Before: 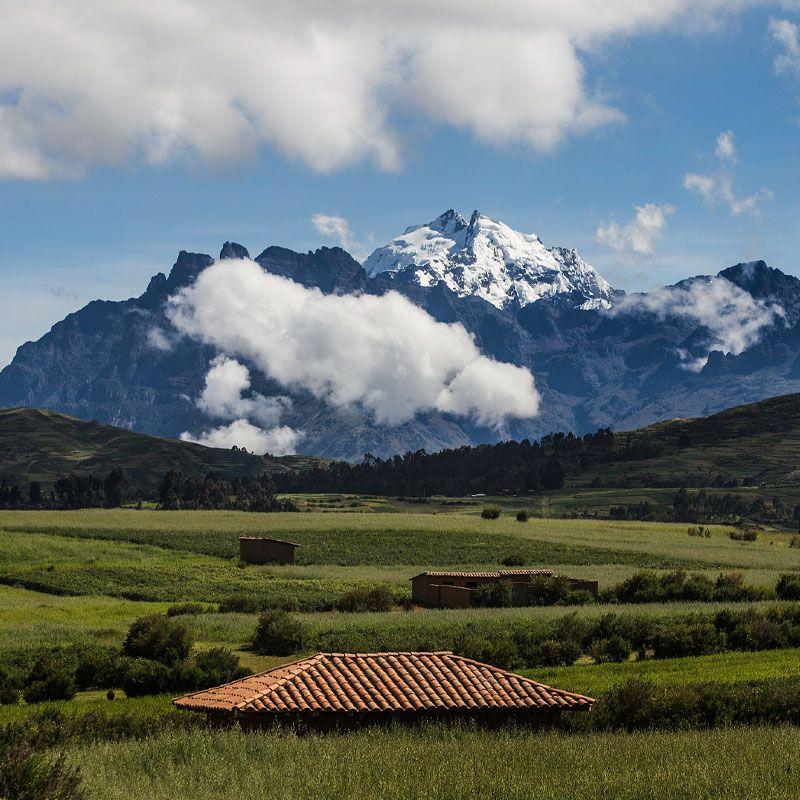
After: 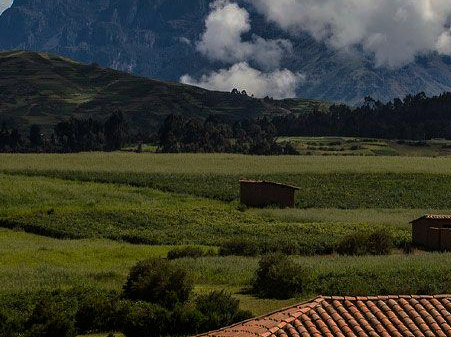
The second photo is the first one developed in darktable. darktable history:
crop: top 44.637%, right 43.541%, bottom 13.192%
color balance rgb: perceptual saturation grading › global saturation -0.121%, global vibrance 25.779%, contrast 6.638%
base curve: curves: ch0 [(0, 0) (0.826, 0.587) (1, 1)], preserve colors none
